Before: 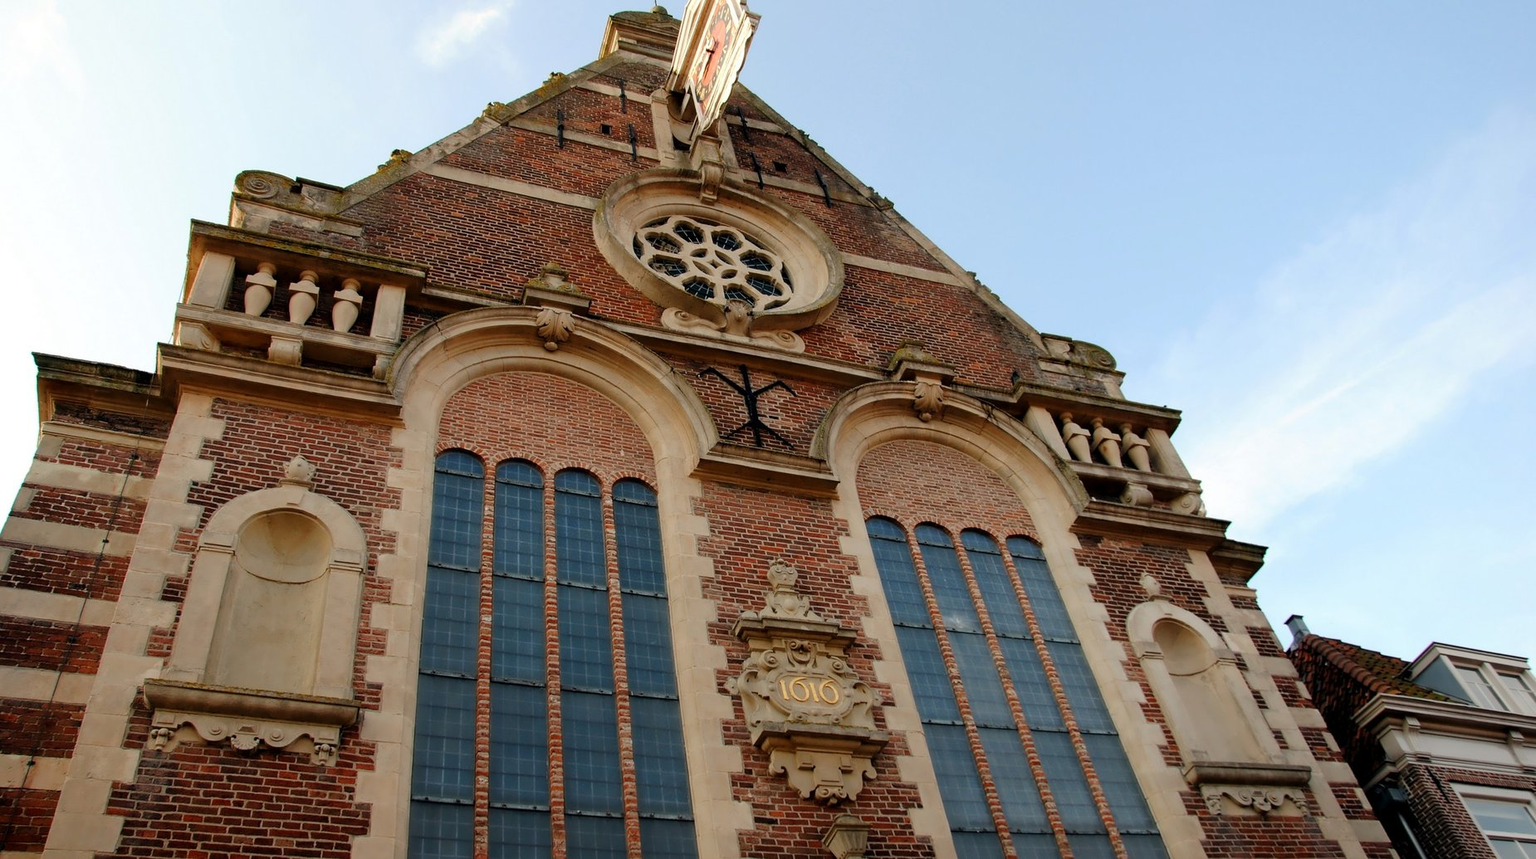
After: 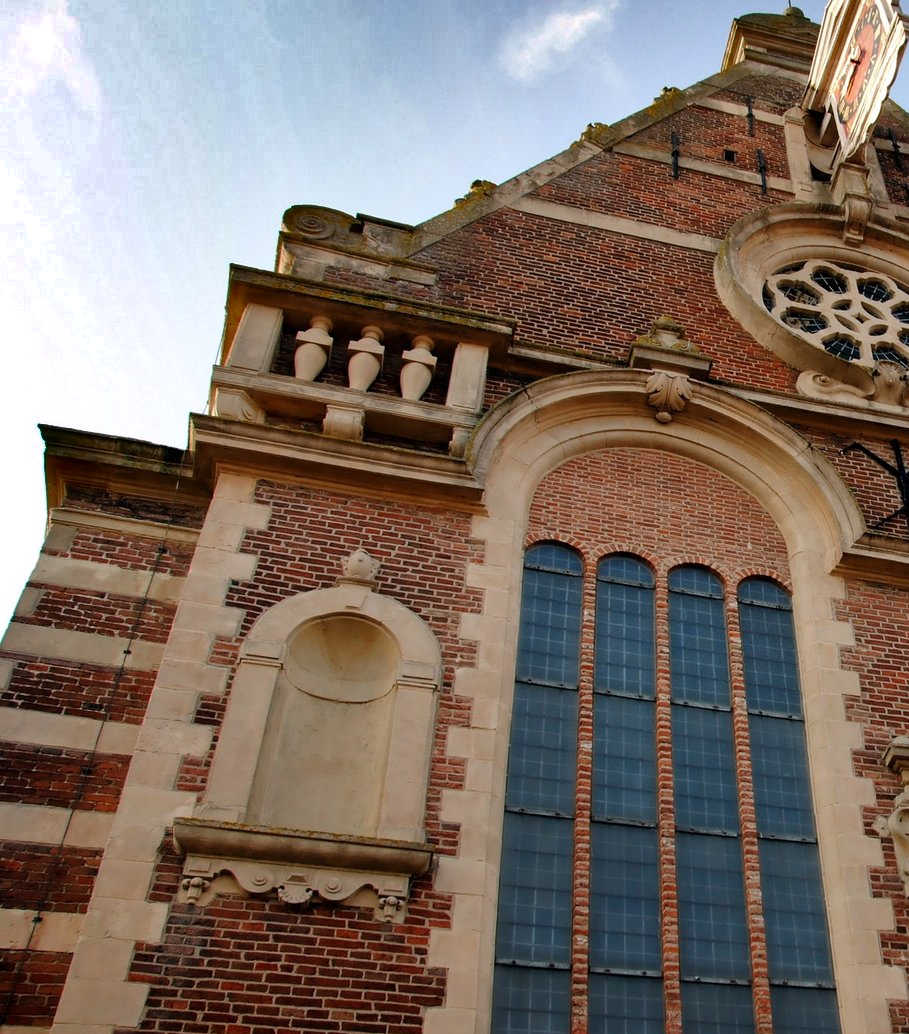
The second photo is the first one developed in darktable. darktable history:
white balance: red 1.009, blue 1.027
crop and rotate: left 0%, top 0%, right 50.845%
shadows and highlights: shadows 19.13, highlights -83.41, soften with gaussian
